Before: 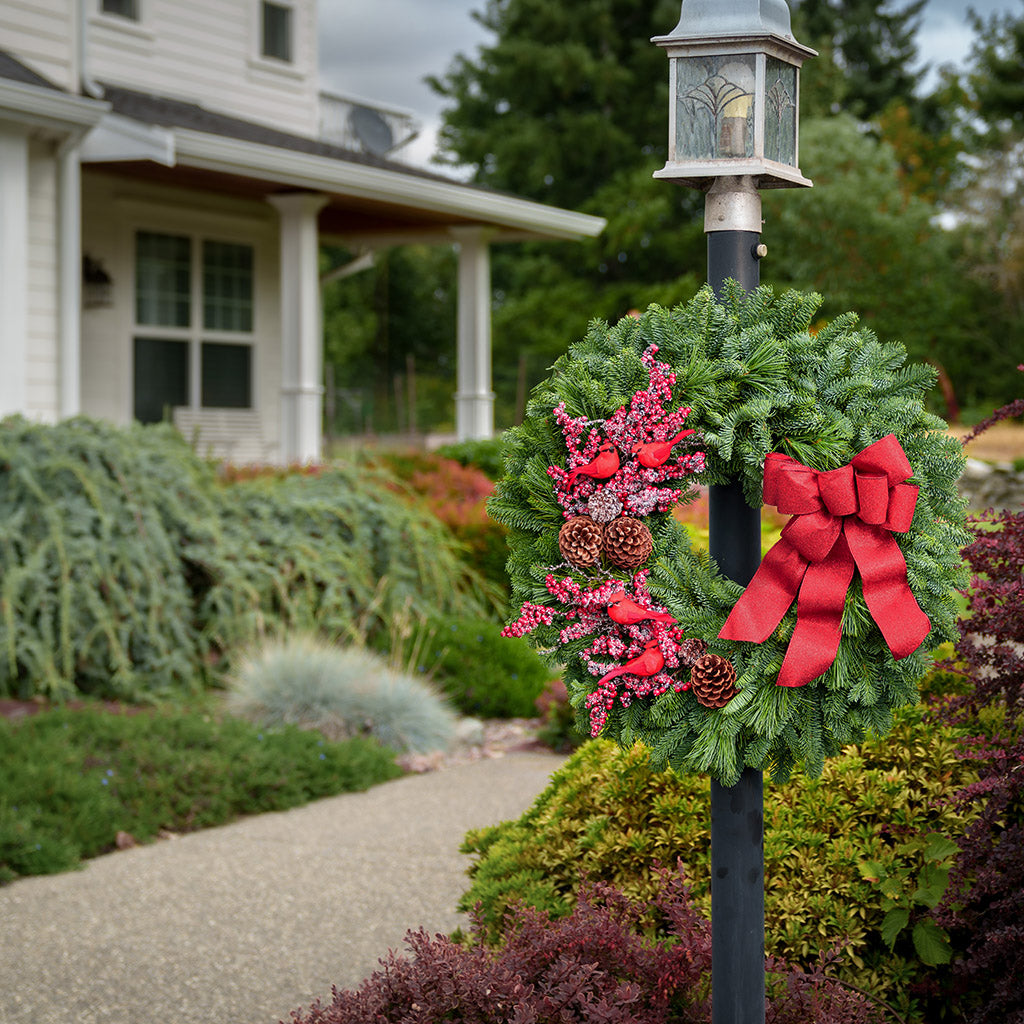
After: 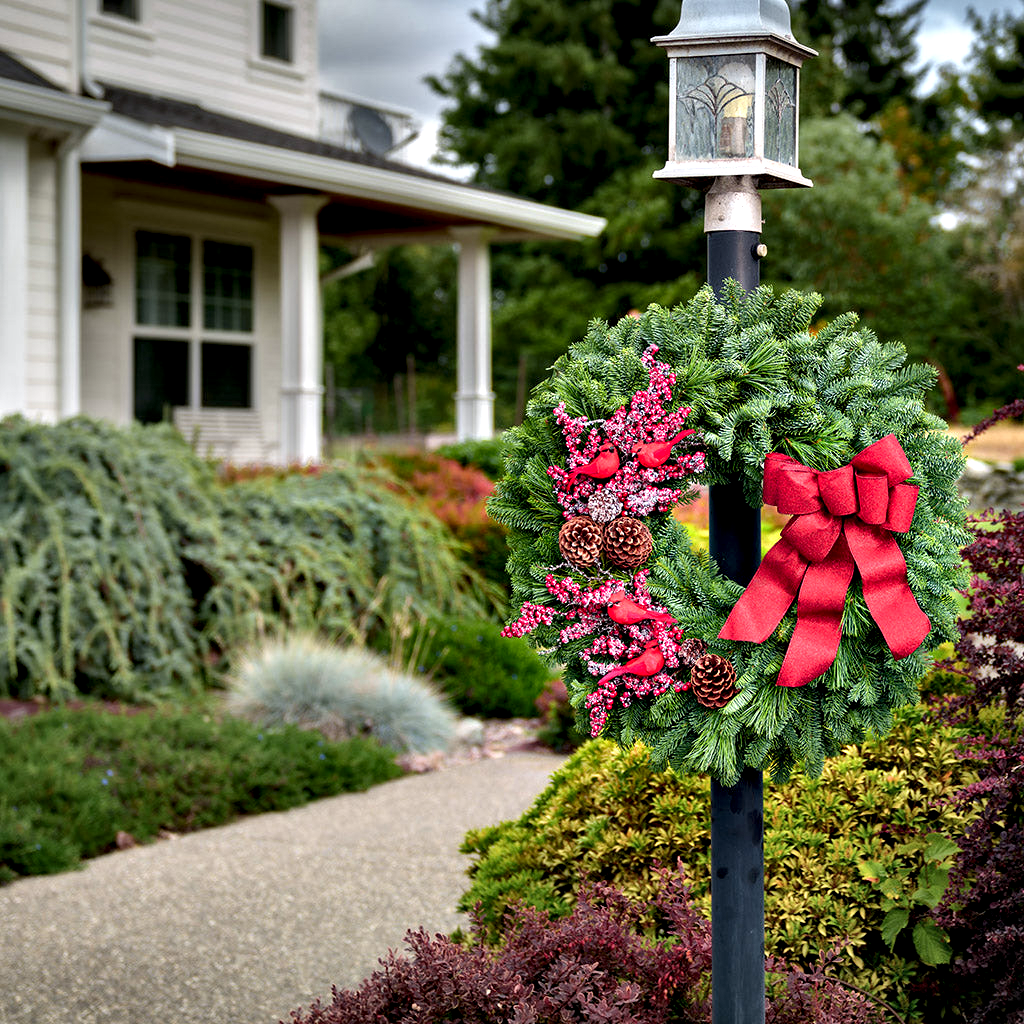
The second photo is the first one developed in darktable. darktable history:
contrast equalizer: octaves 7, y [[0.6 ×6], [0.55 ×6], [0 ×6], [0 ×6], [0 ×6]]
shadows and highlights: radius 109.37, shadows 41.21, highlights -72.92, highlights color adjustment 39%, low approximation 0.01, soften with gaussian
